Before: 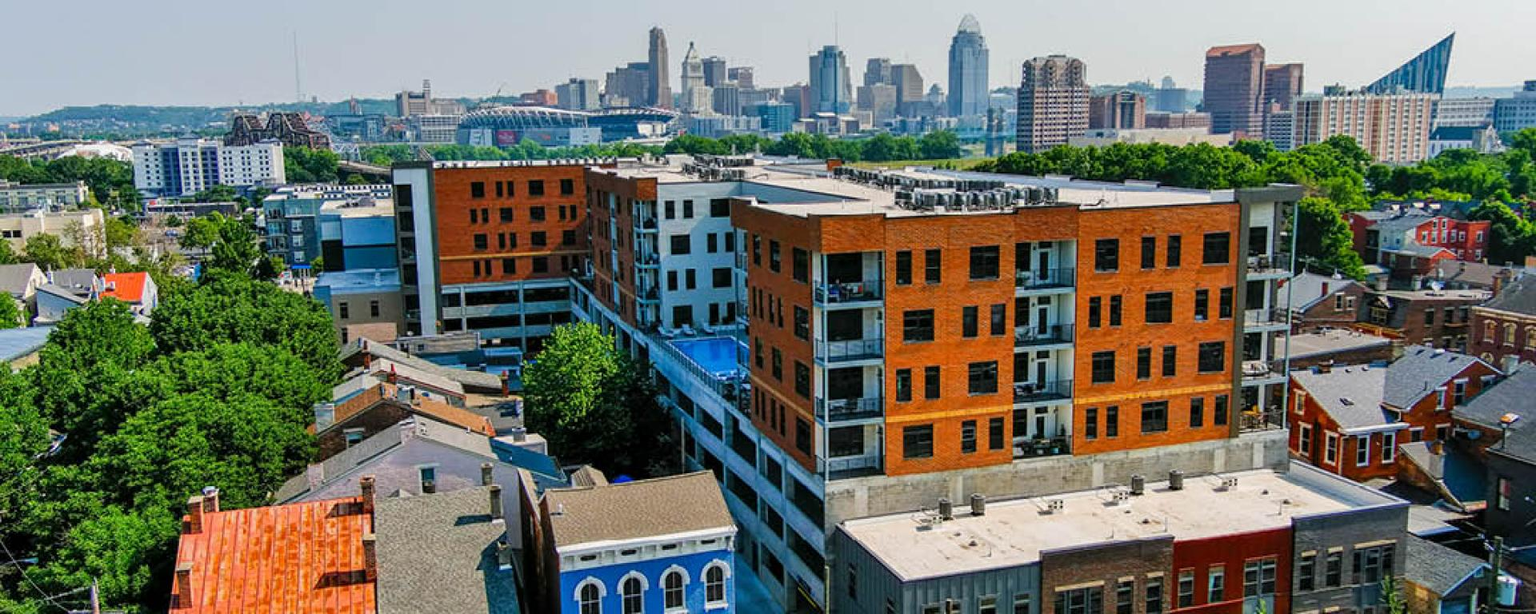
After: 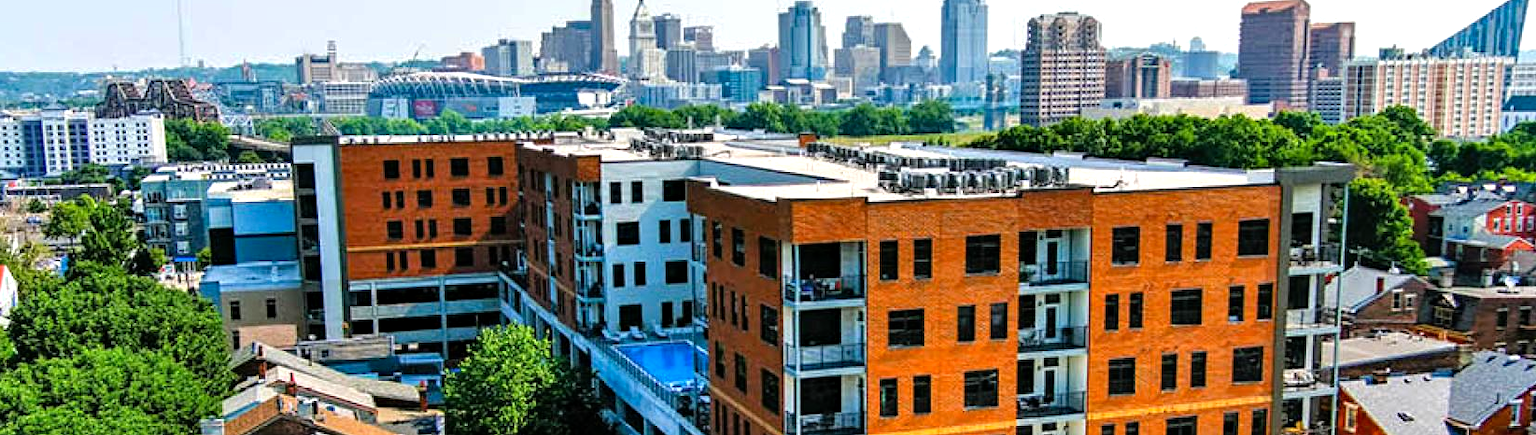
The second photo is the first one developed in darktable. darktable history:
tone equalizer: -8 EV -0.757 EV, -7 EV -0.728 EV, -6 EV -0.634 EV, -5 EV -0.419 EV, -3 EV 0.391 EV, -2 EV 0.6 EV, -1 EV 0.683 EV, +0 EV 0.735 EV
crop and rotate: left 9.282%, top 7.36%, right 5.009%, bottom 31.9%
haze removal: compatibility mode true, adaptive false
